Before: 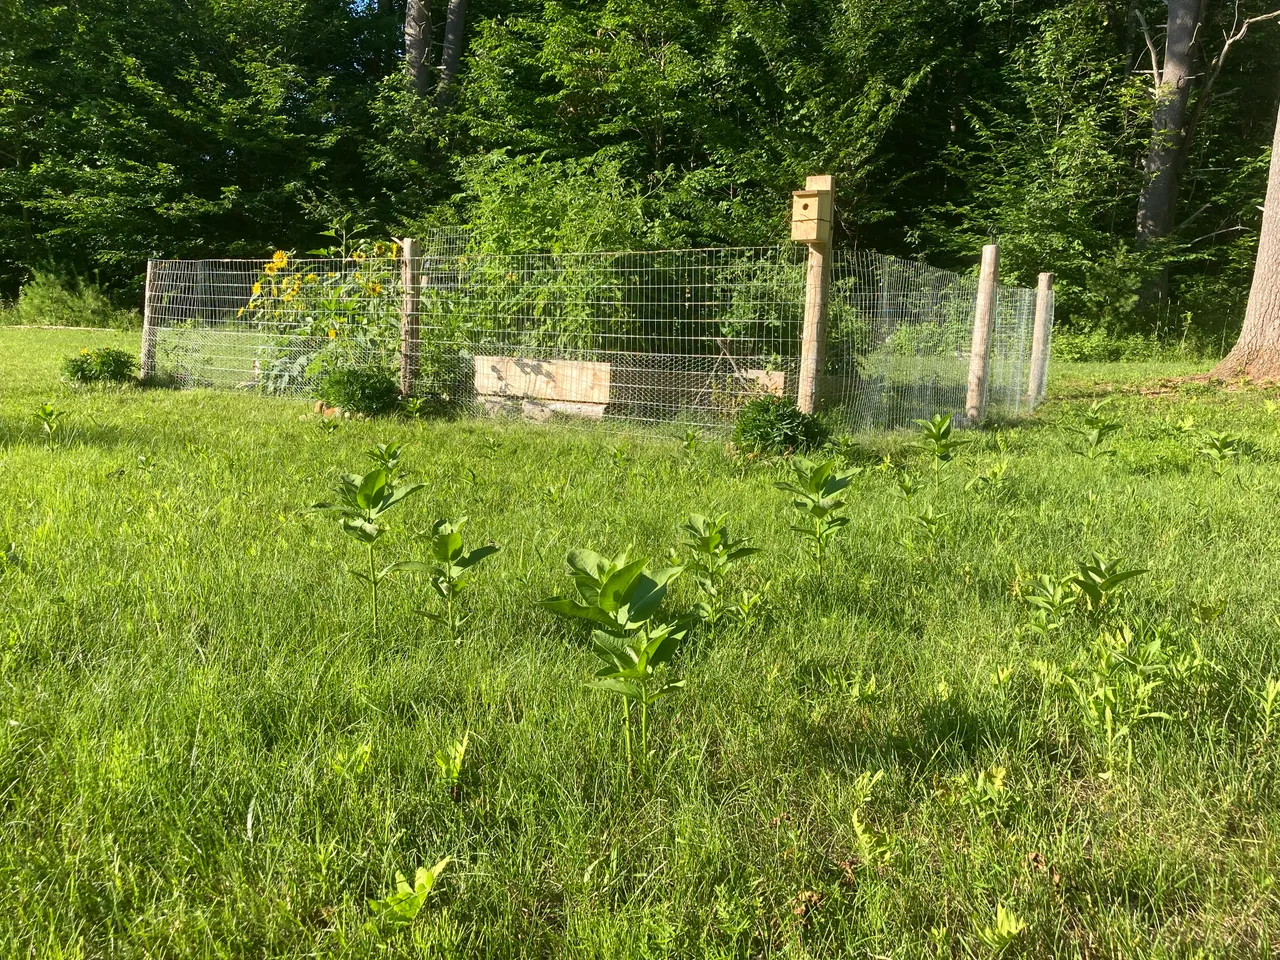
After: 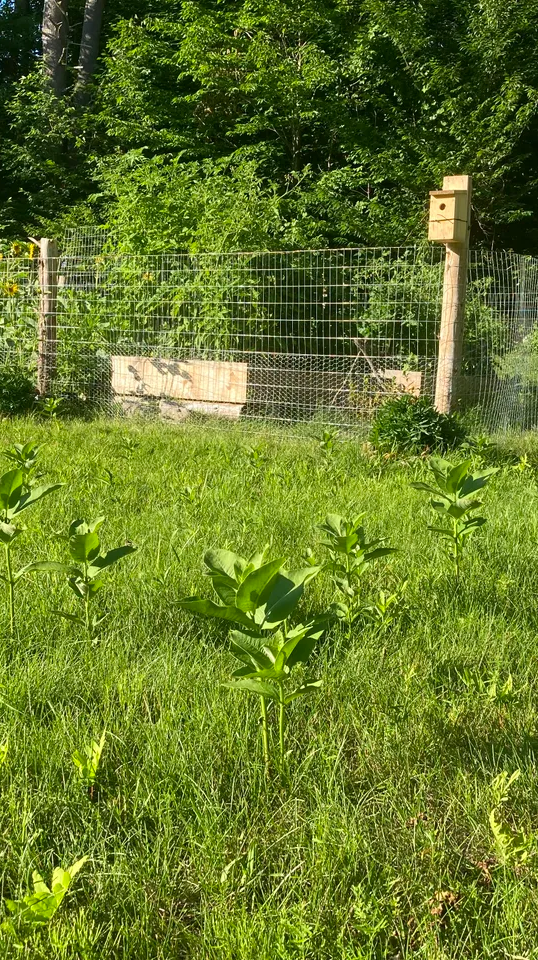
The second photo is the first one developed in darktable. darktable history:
contrast brightness saturation: contrast 0.035, saturation 0.07
crop: left 28.37%, right 29.534%
